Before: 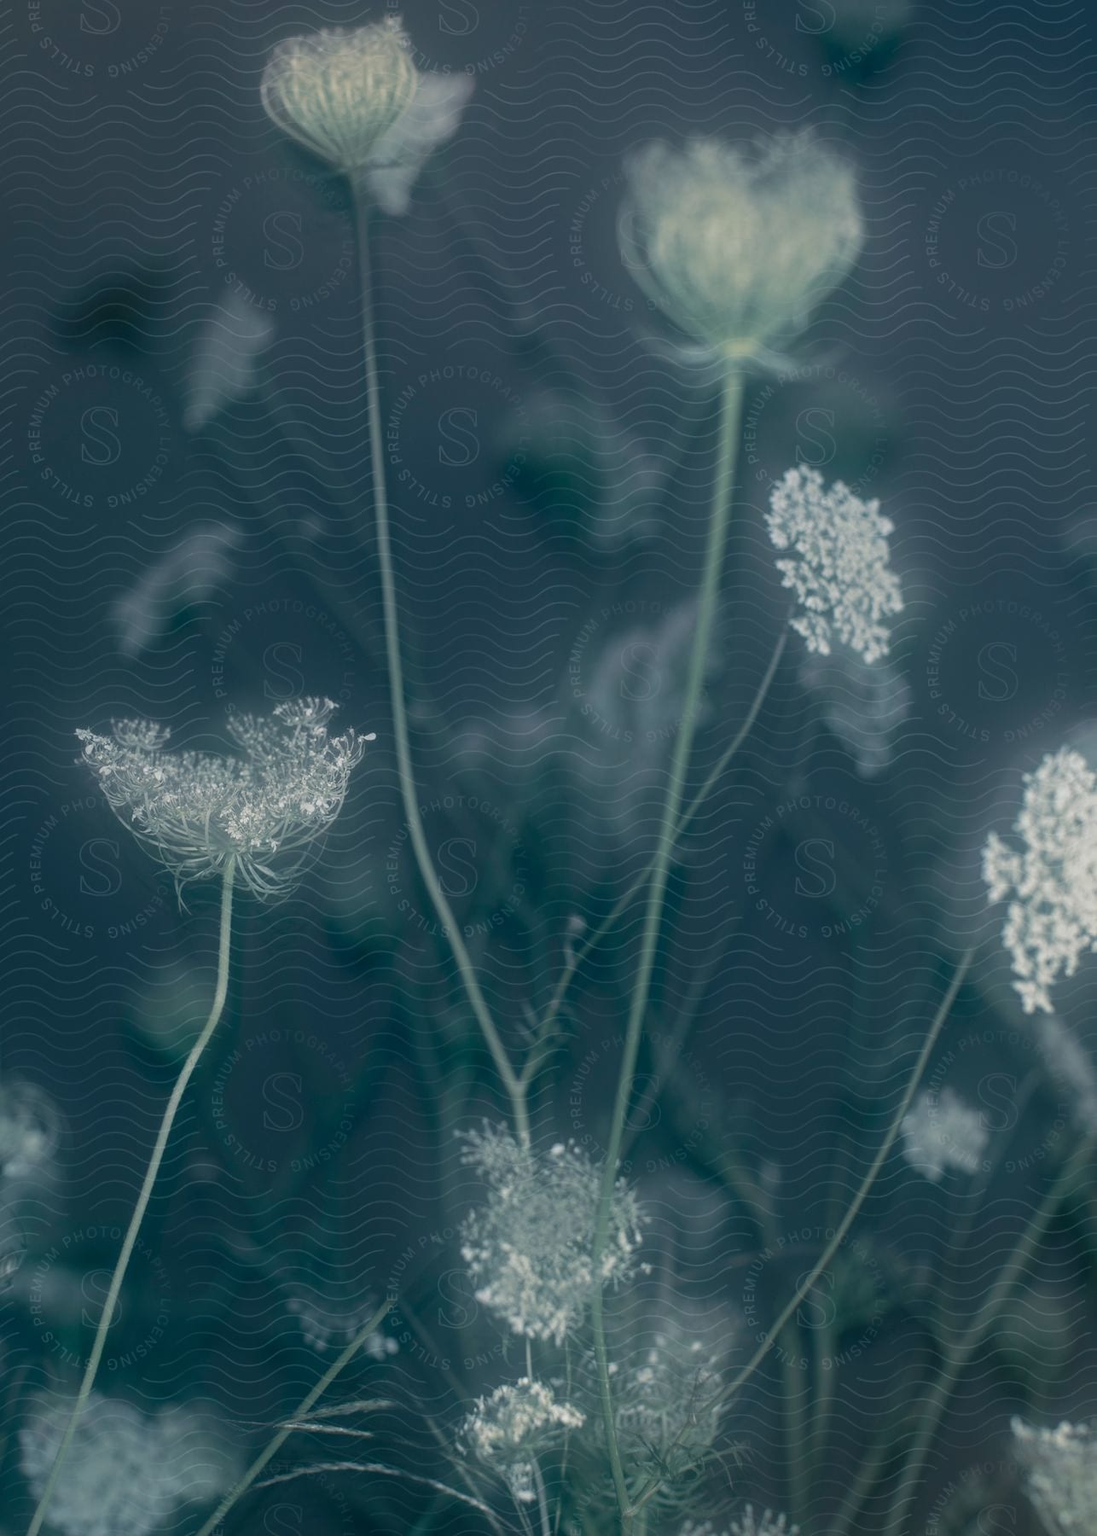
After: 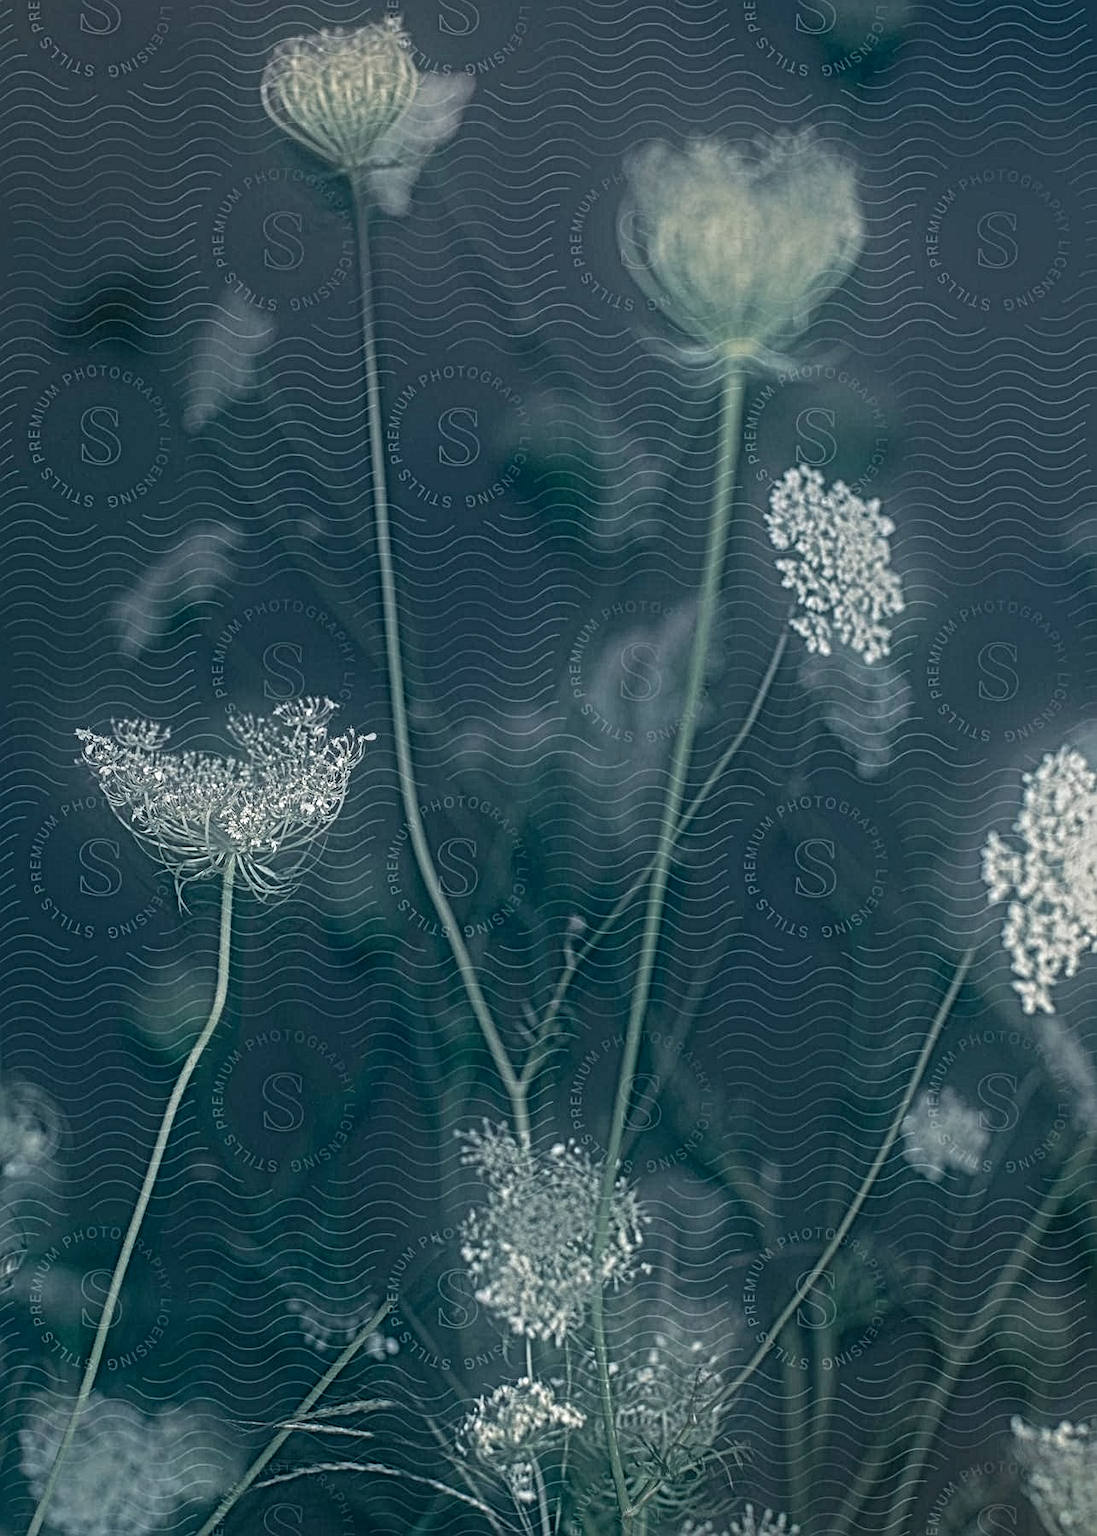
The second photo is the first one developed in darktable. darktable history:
local contrast: mode bilateral grid, contrast 21, coarseness 3, detail 299%, midtone range 0.2
